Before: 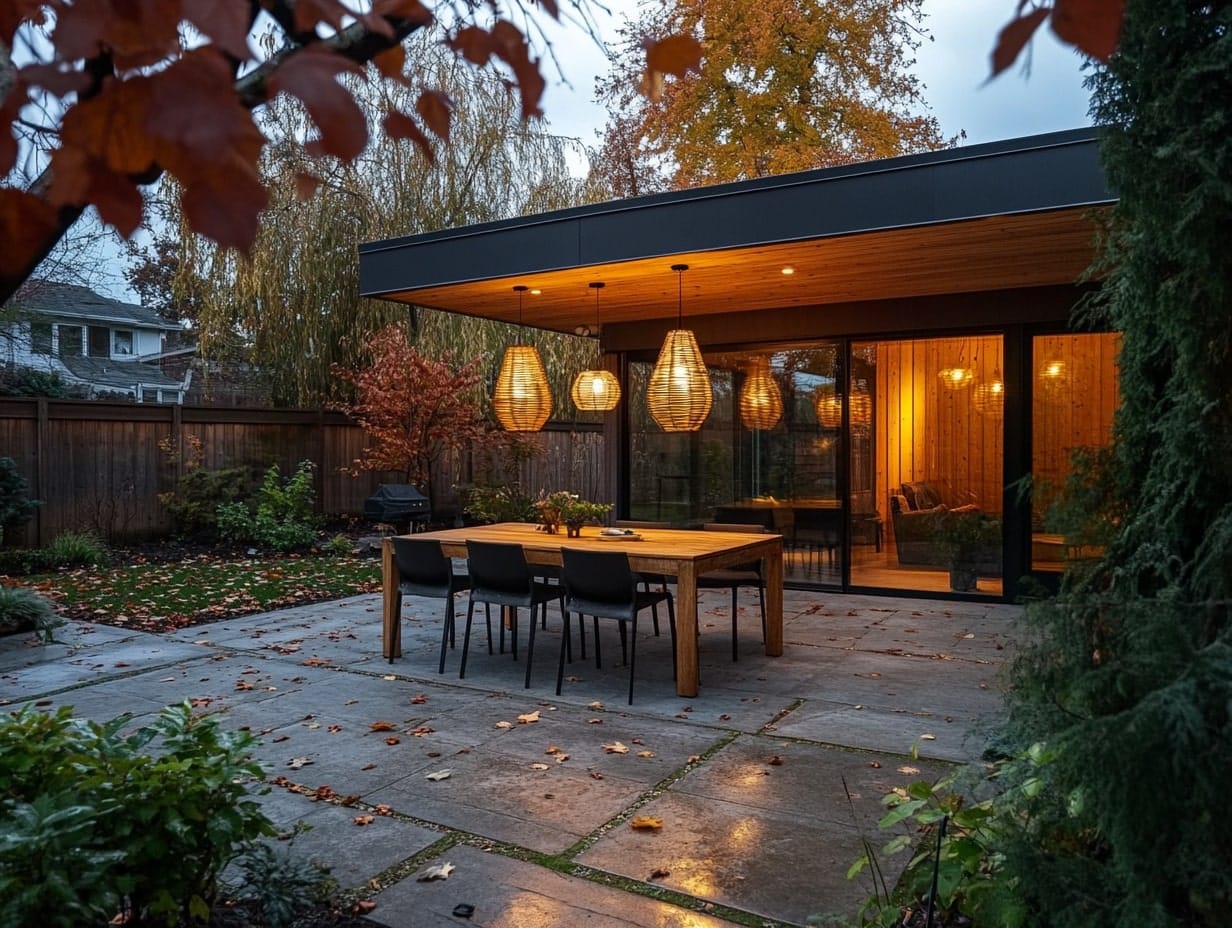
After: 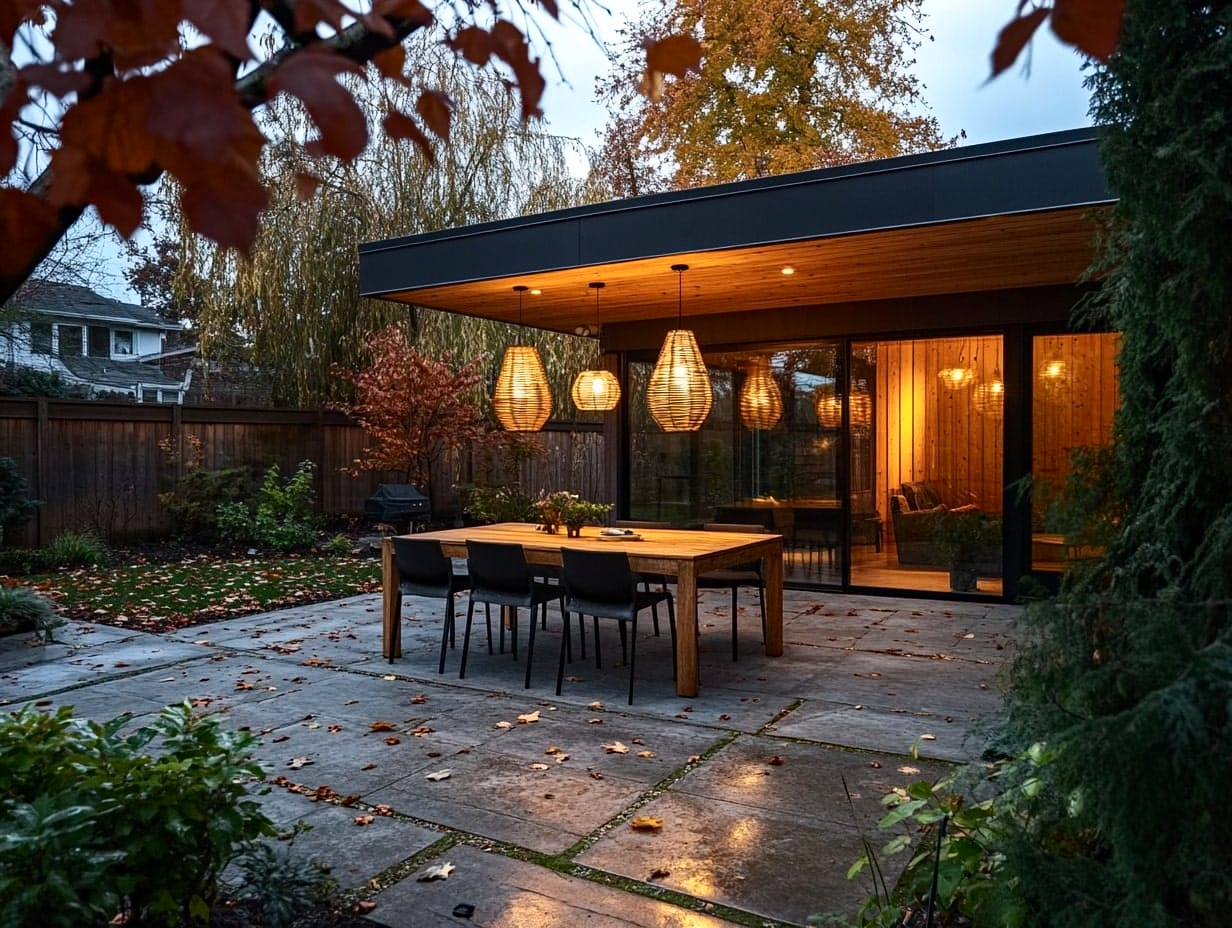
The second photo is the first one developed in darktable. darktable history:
contrast brightness saturation: contrast 0.24, brightness 0.09
haze removal: compatibility mode true, adaptive false
